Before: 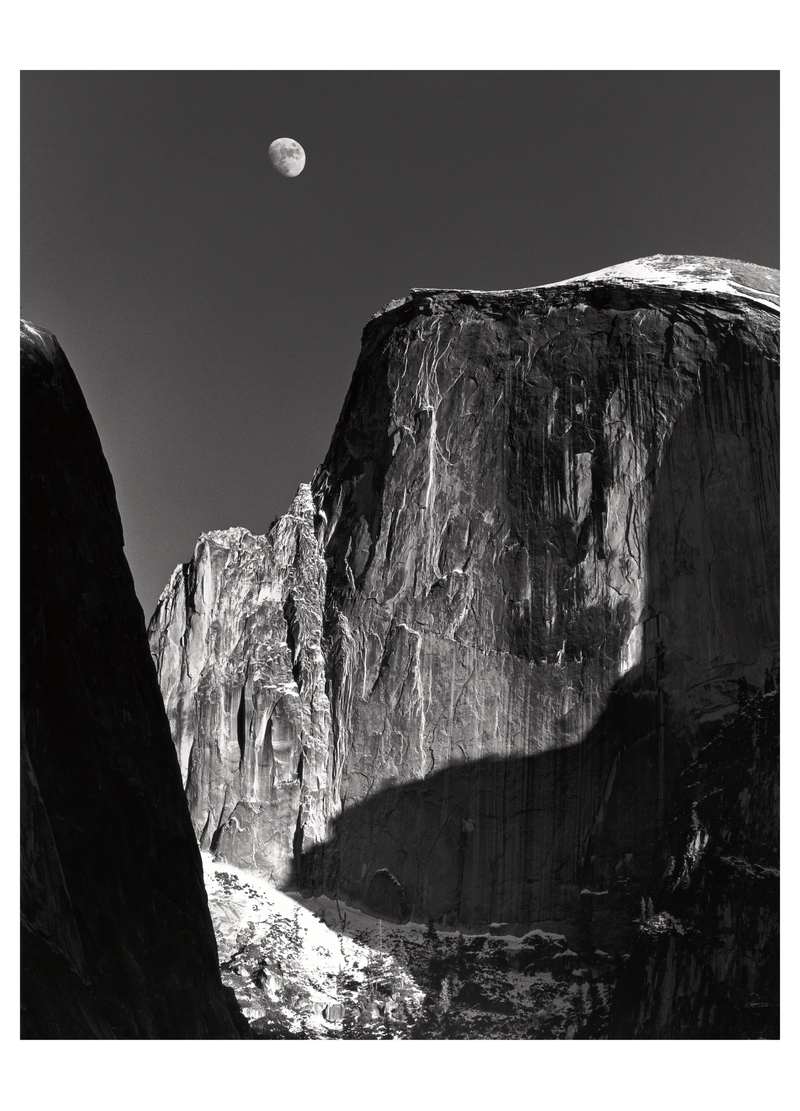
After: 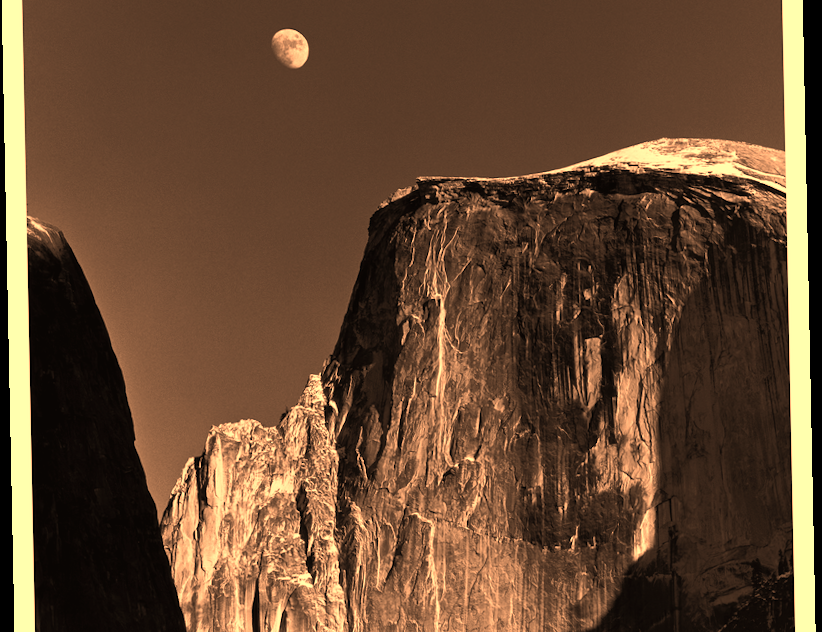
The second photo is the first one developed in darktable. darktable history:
crop and rotate: top 10.605%, bottom 33.274%
white balance: red 1.467, blue 0.684
tone equalizer: on, module defaults
rotate and perspective: rotation -1.17°, automatic cropping off
